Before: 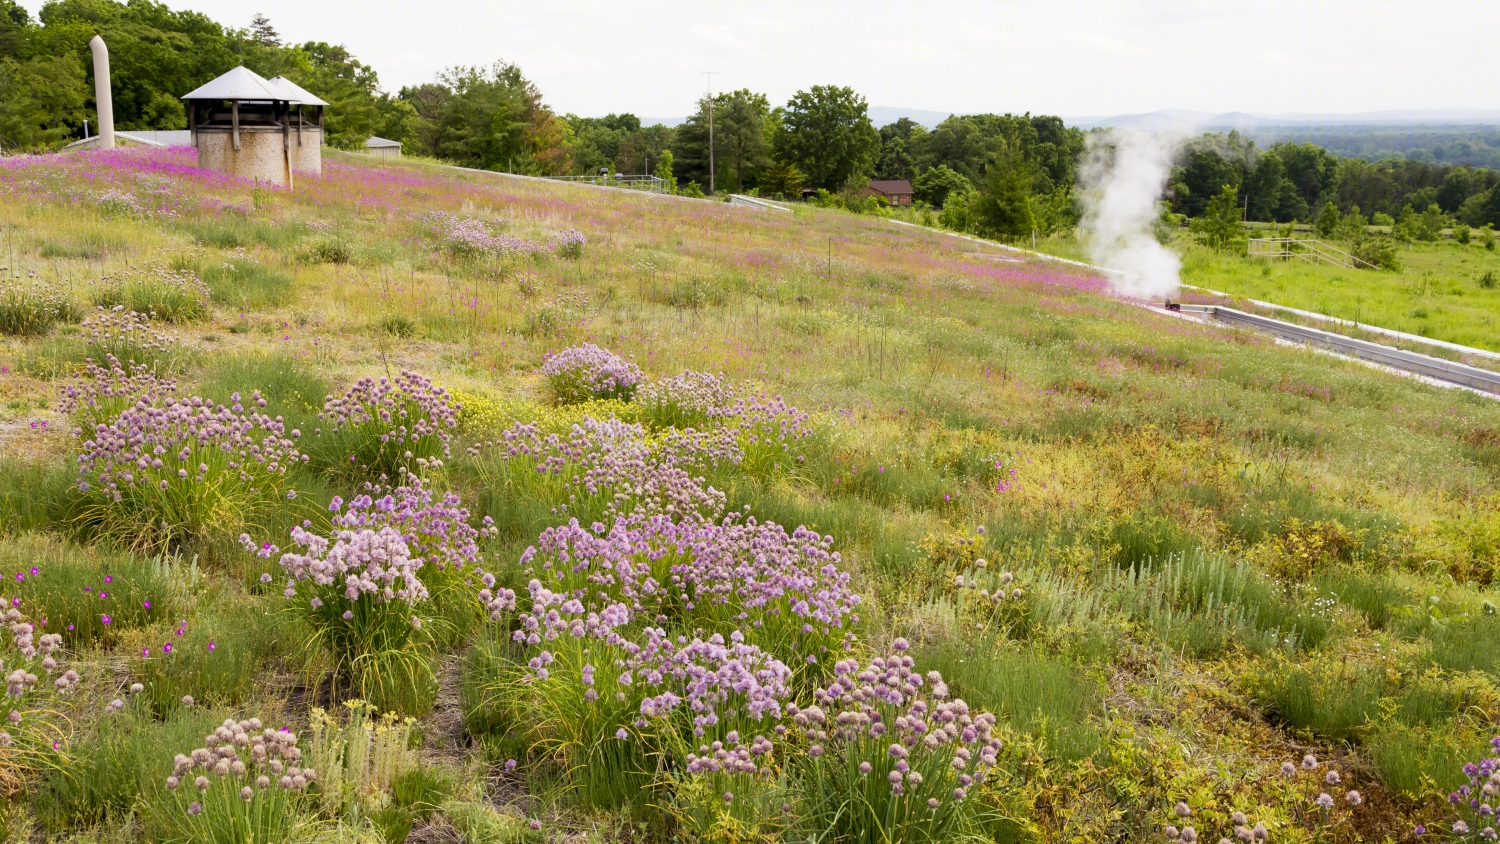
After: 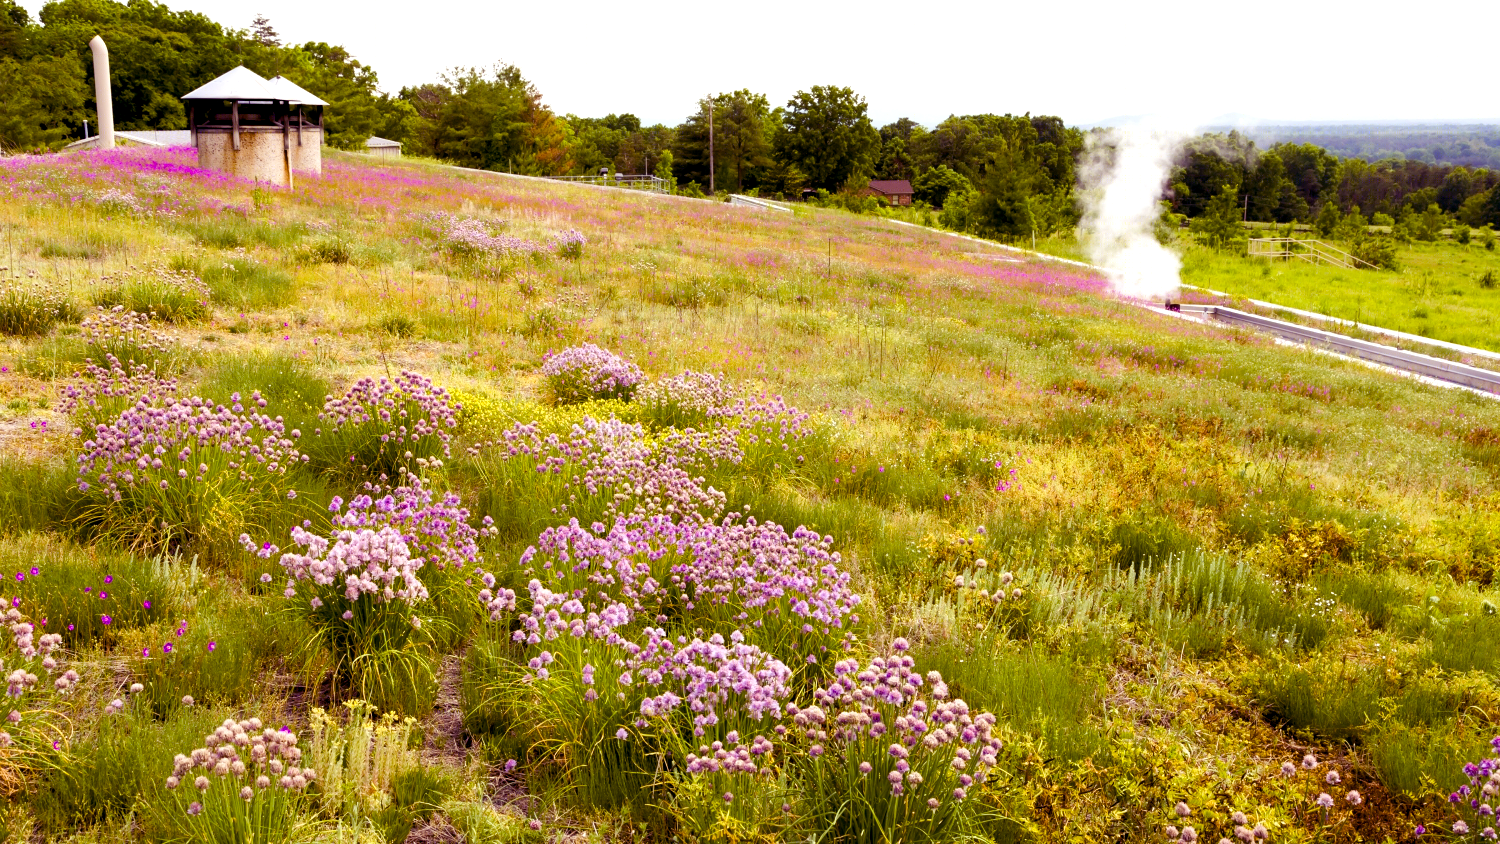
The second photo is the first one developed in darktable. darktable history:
color balance rgb: shadows lift › luminance -21.66%, shadows lift › chroma 8.98%, shadows lift › hue 283.37°, power › chroma 1.55%, power › hue 25.59°, highlights gain › luminance 6.08%, highlights gain › chroma 2.55%, highlights gain › hue 90°, global offset › luminance -0.87%, perceptual saturation grading › global saturation 27.49%, perceptual saturation grading › highlights -28.39%, perceptual saturation grading › mid-tones 15.22%, perceptual saturation grading › shadows 33.98%, perceptual brilliance grading › highlights 10%, perceptual brilliance grading › mid-tones 5%
color calibration: illuminant as shot in camera, x 0.358, y 0.373, temperature 4628.91 K
